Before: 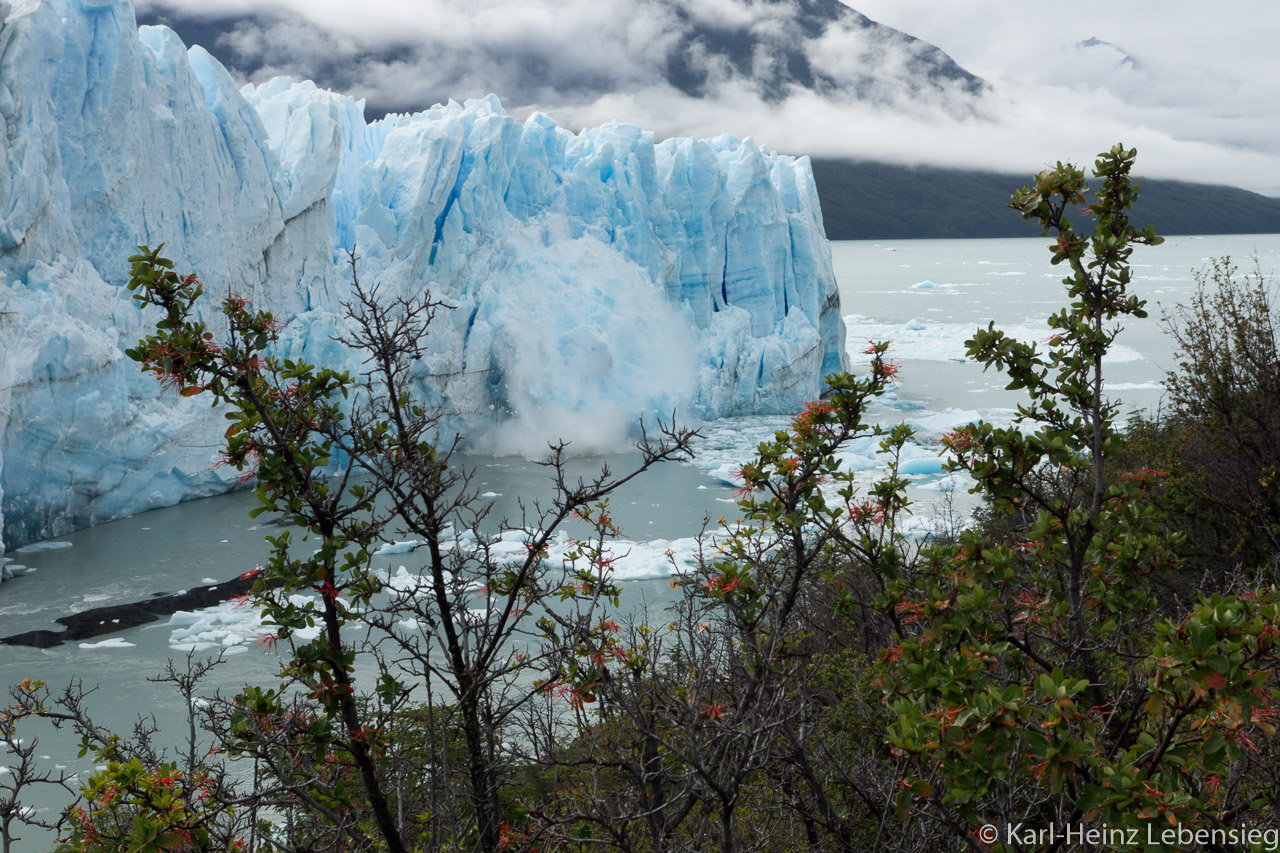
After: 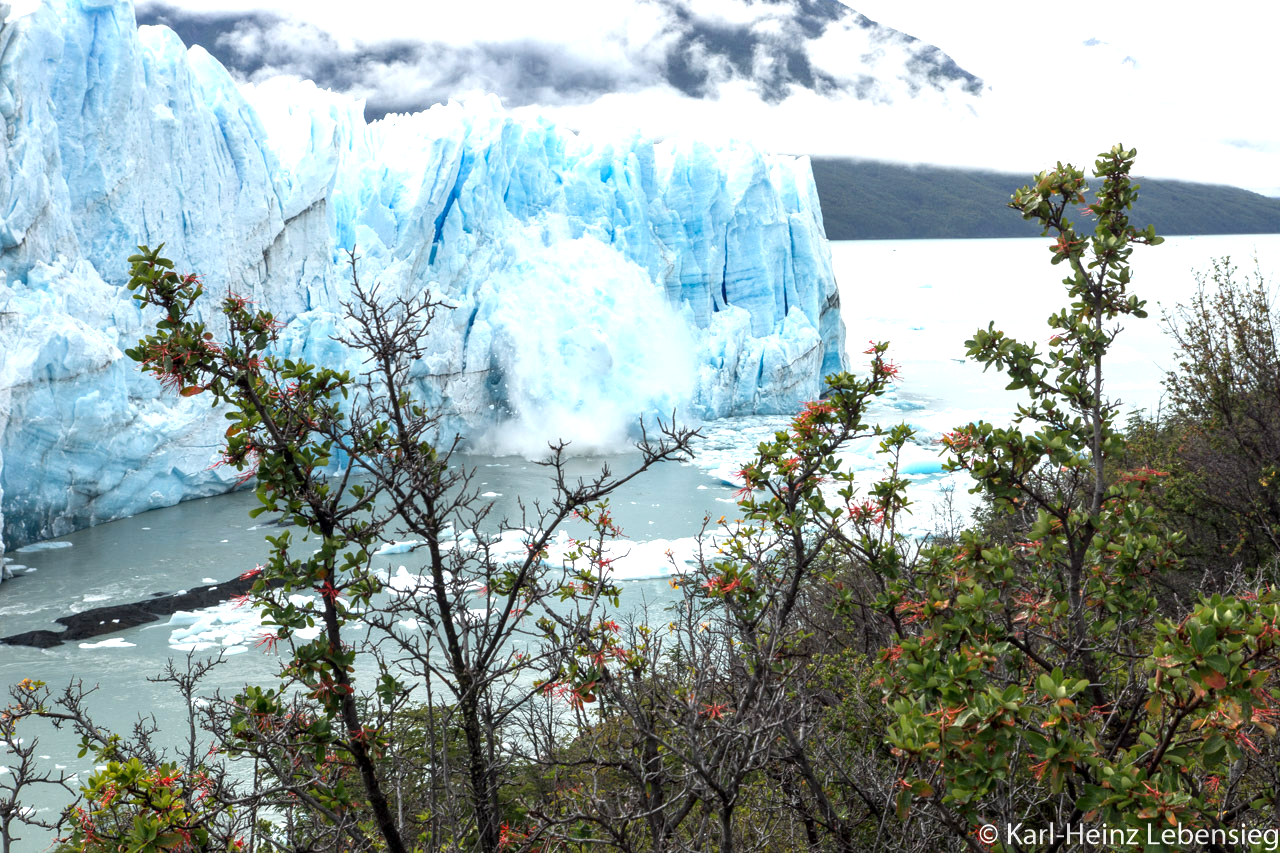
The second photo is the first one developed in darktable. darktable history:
local contrast: on, module defaults
exposure: black level correction 0, exposure 1.027 EV, compensate highlight preservation false
